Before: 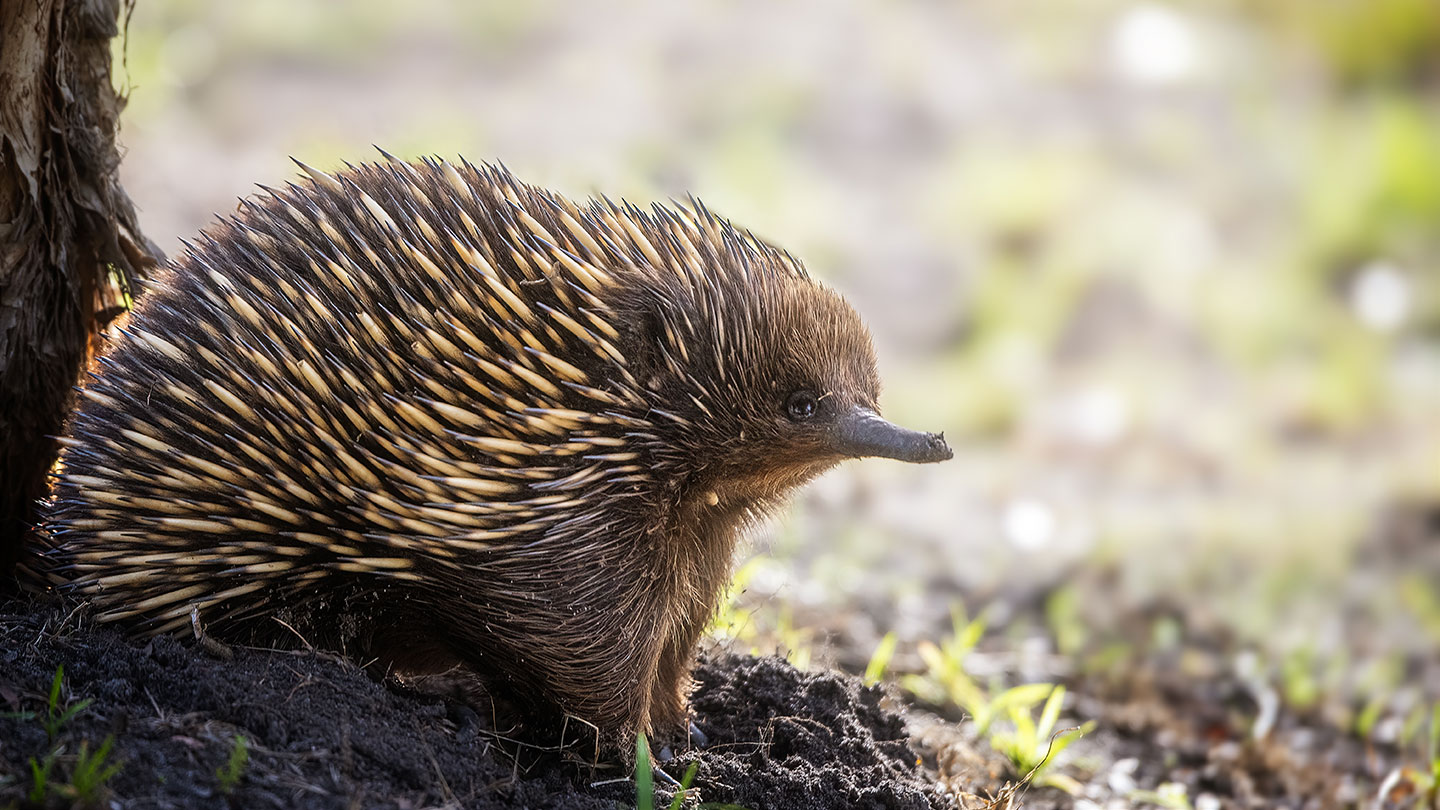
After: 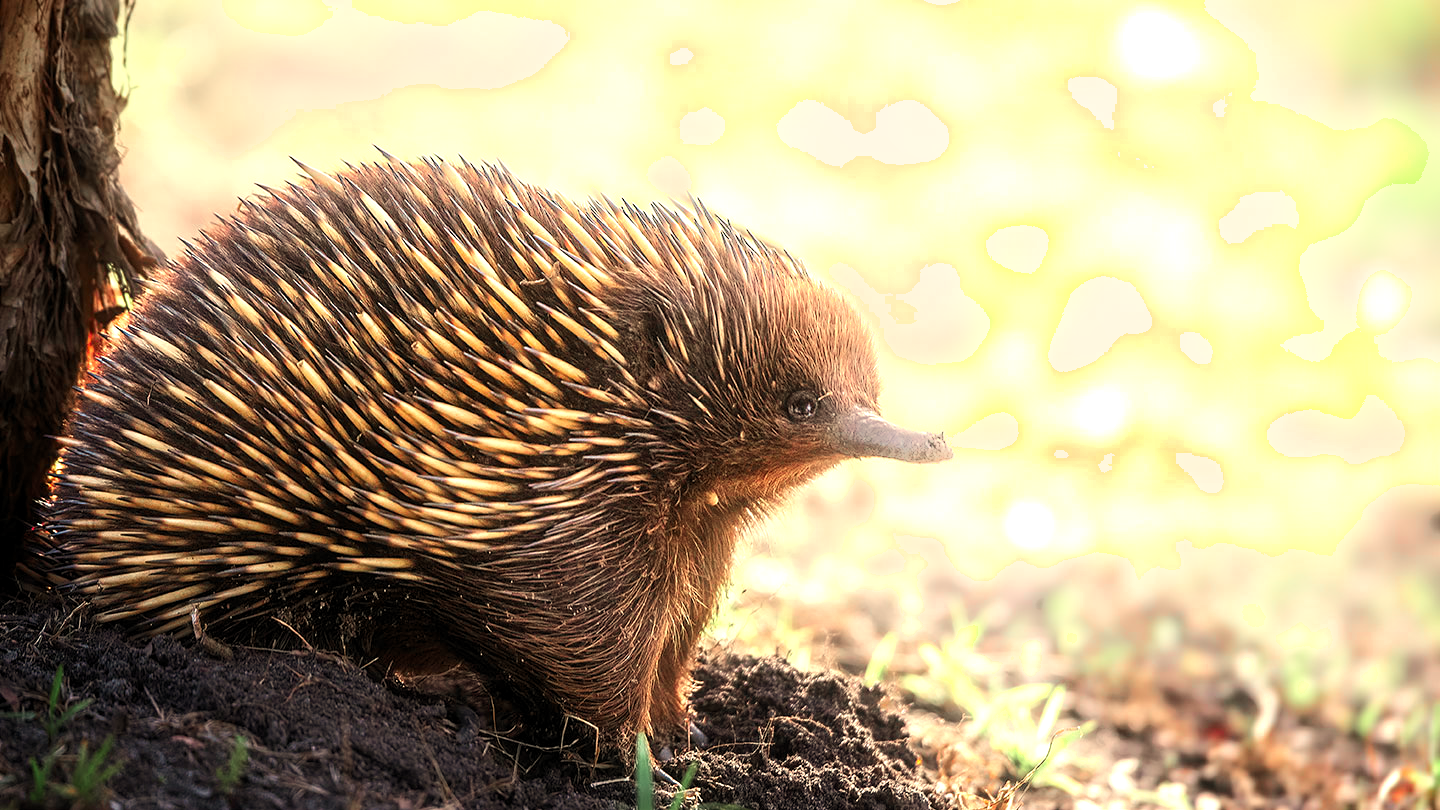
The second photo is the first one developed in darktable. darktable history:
exposure: black level correction 0, exposure 0.5 EV, compensate highlight preservation false
color zones: curves: ch0 [(0, 0.466) (0.128, 0.466) (0.25, 0.5) (0.375, 0.456) (0.5, 0.5) (0.625, 0.5) (0.737, 0.652) (0.875, 0.5)]; ch1 [(0, 0.603) (0.125, 0.618) (0.261, 0.348) (0.372, 0.353) (0.497, 0.363) (0.611, 0.45) (0.731, 0.427) (0.875, 0.518) (0.998, 0.652)]; ch2 [(0, 0.559) (0.125, 0.451) (0.253, 0.564) (0.37, 0.578) (0.5, 0.466) (0.625, 0.471) (0.731, 0.471) (0.88, 0.485)]
shadows and highlights: shadows -24.28, highlights 49.77, soften with gaussian
white balance: red 1.123, blue 0.83
levels: levels [0.016, 0.484, 0.953]
